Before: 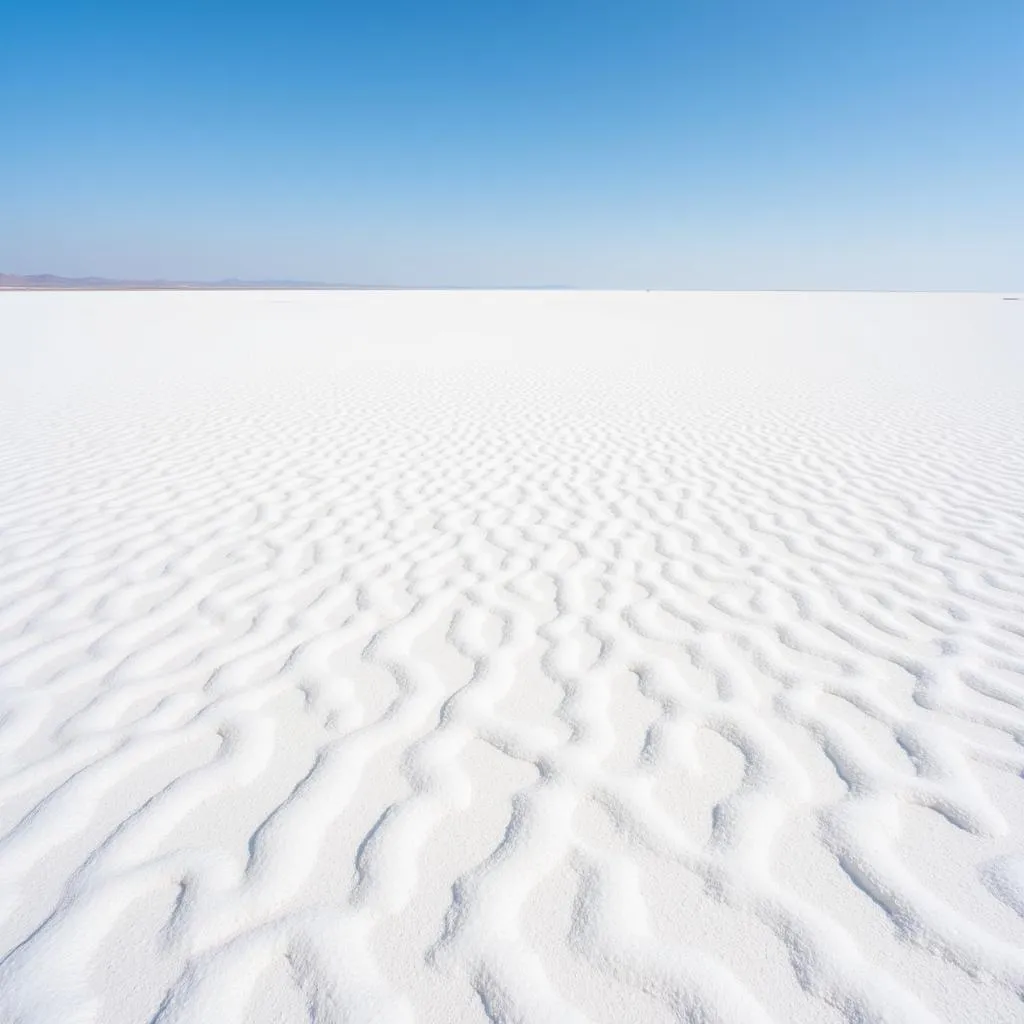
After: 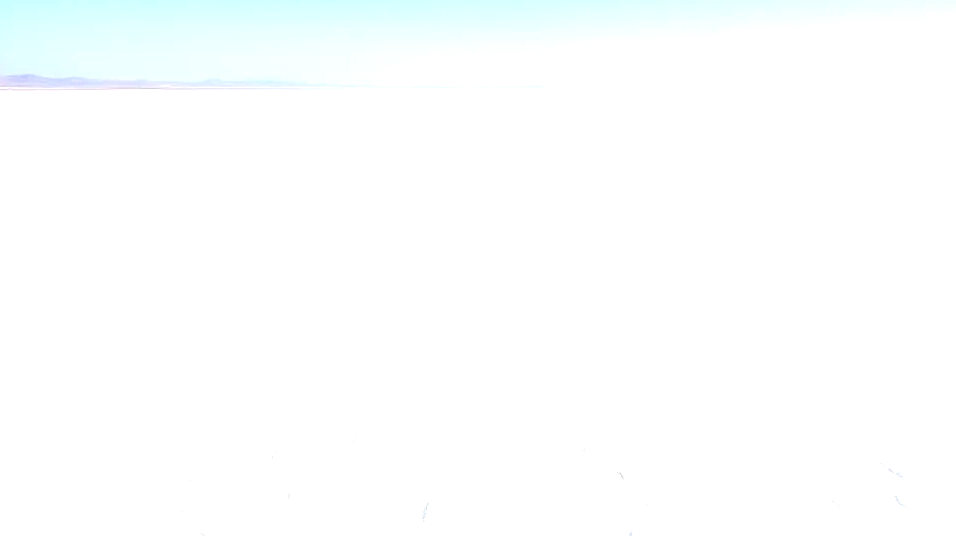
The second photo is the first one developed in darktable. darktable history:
exposure: exposure 0.609 EV, compensate highlight preservation false
crop: left 1.824%, top 19.547%, right 4.788%, bottom 28.013%
tone equalizer: -8 EV -0.438 EV, -7 EV -0.428 EV, -6 EV -0.343 EV, -5 EV -0.246 EV, -3 EV 0.254 EV, -2 EV 0.336 EV, -1 EV 0.379 EV, +0 EV 0.408 EV
